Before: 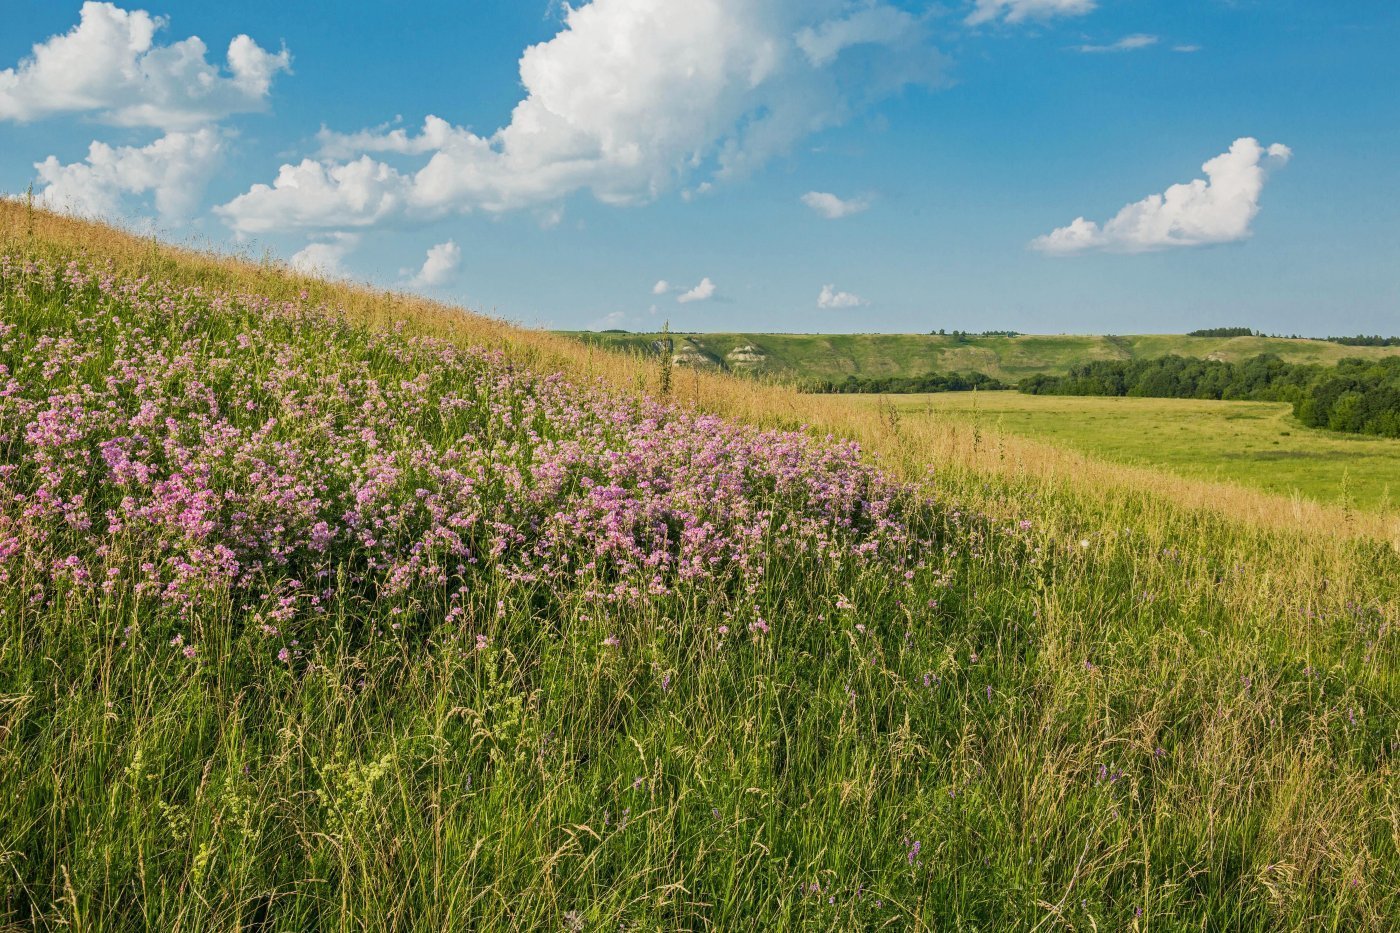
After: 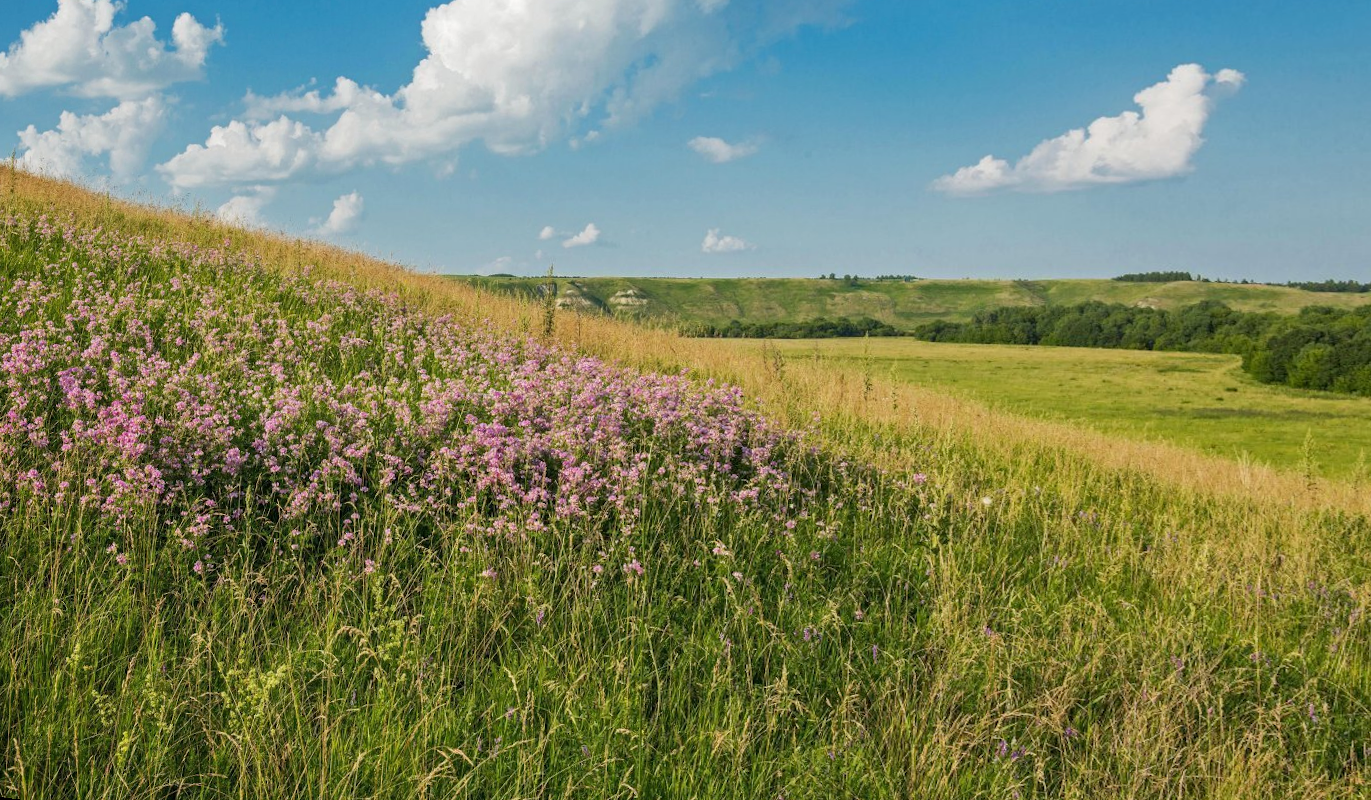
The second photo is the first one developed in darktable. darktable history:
levels: levels [0, 0.476, 0.951]
base curve: curves: ch0 [(0, 0) (0.74, 0.67) (1, 1)]
rotate and perspective: rotation 1.69°, lens shift (vertical) -0.023, lens shift (horizontal) -0.291, crop left 0.025, crop right 0.988, crop top 0.092, crop bottom 0.842
